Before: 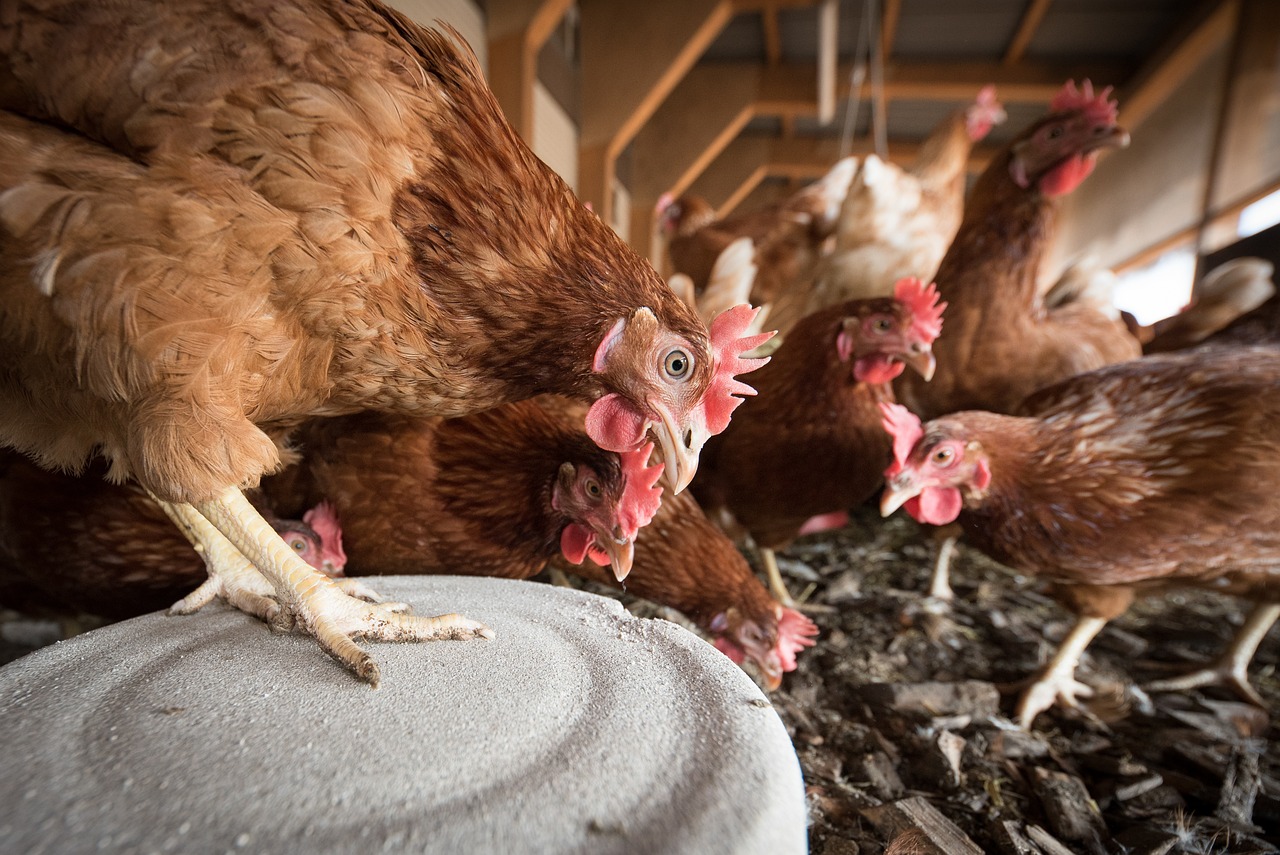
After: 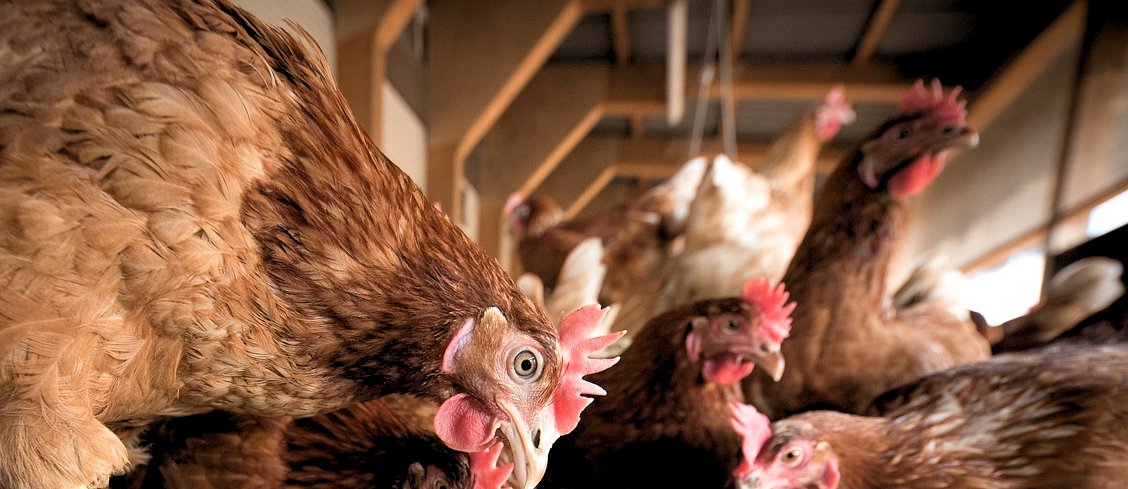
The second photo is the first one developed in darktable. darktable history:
rgb levels: levels [[0.01, 0.419, 0.839], [0, 0.5, 1], [0, 0.5, 1]]
crop and rotate: left 11.812%, bottom 42.776%
